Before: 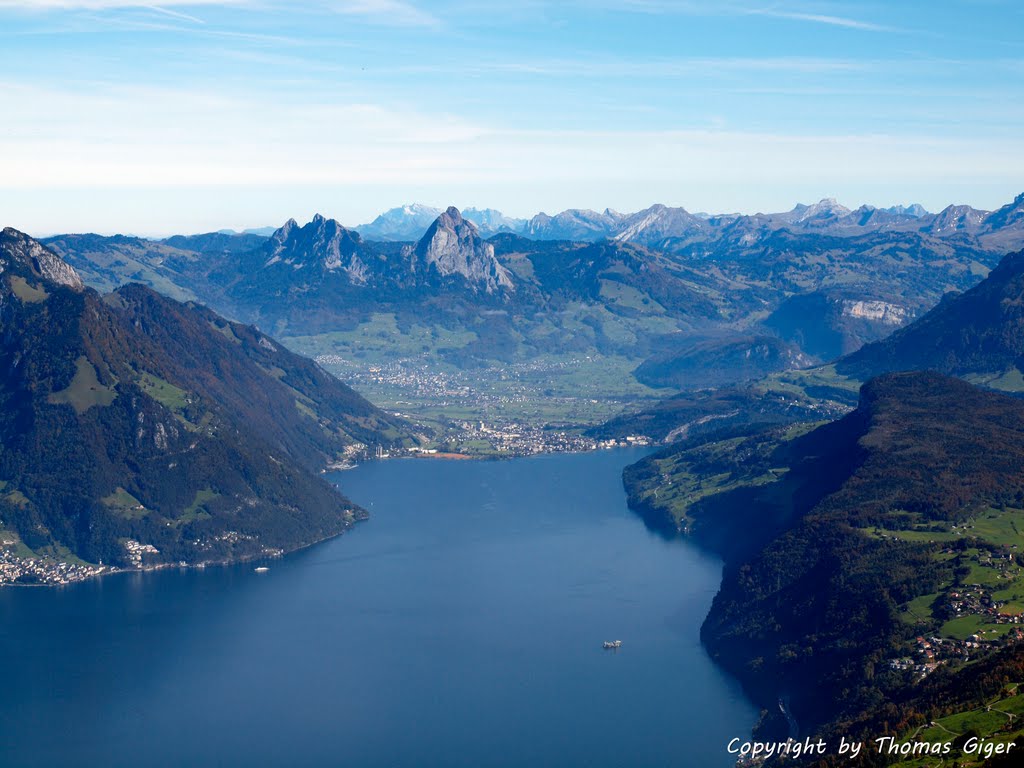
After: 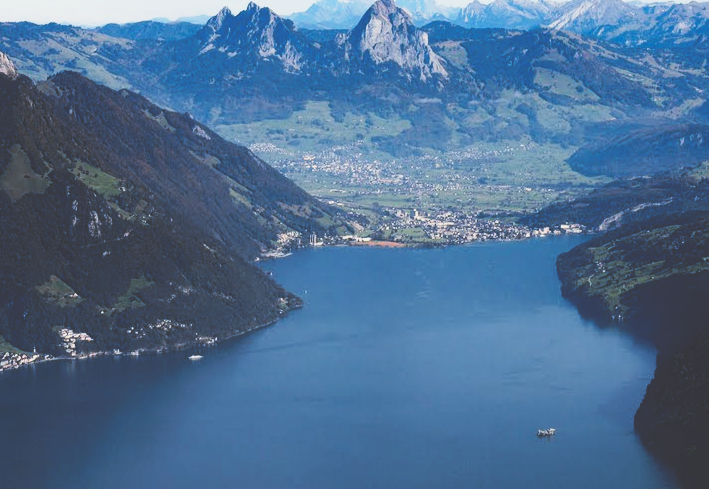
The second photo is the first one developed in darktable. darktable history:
tone curve: curves: ch0 [(0, 0) (0.003, 0.224) (0.011, 0.229) (0.025, 0.234) (0.044, 0.242) (0.069, 0.249) (0.1, 0.256) (0.136, 0.265) (0.177, 0.285) (0.224, 0.304) (0.277, 0.337) (0.335, 0.385) (0.399, 0.435) (0.468, 0.507) (0.543, 0.59) (0.623, 0.674) (0.709, 0.763) (0.801, 0.852) (0.898, 0.931) (1, 1)], preserve colors none
crop: left 6.488%, top 27.668%, right 24.183%, bottom 8.656%
filmic rgb: black relative exposure -5 EV, hardness 2.88, contrast 1.5
